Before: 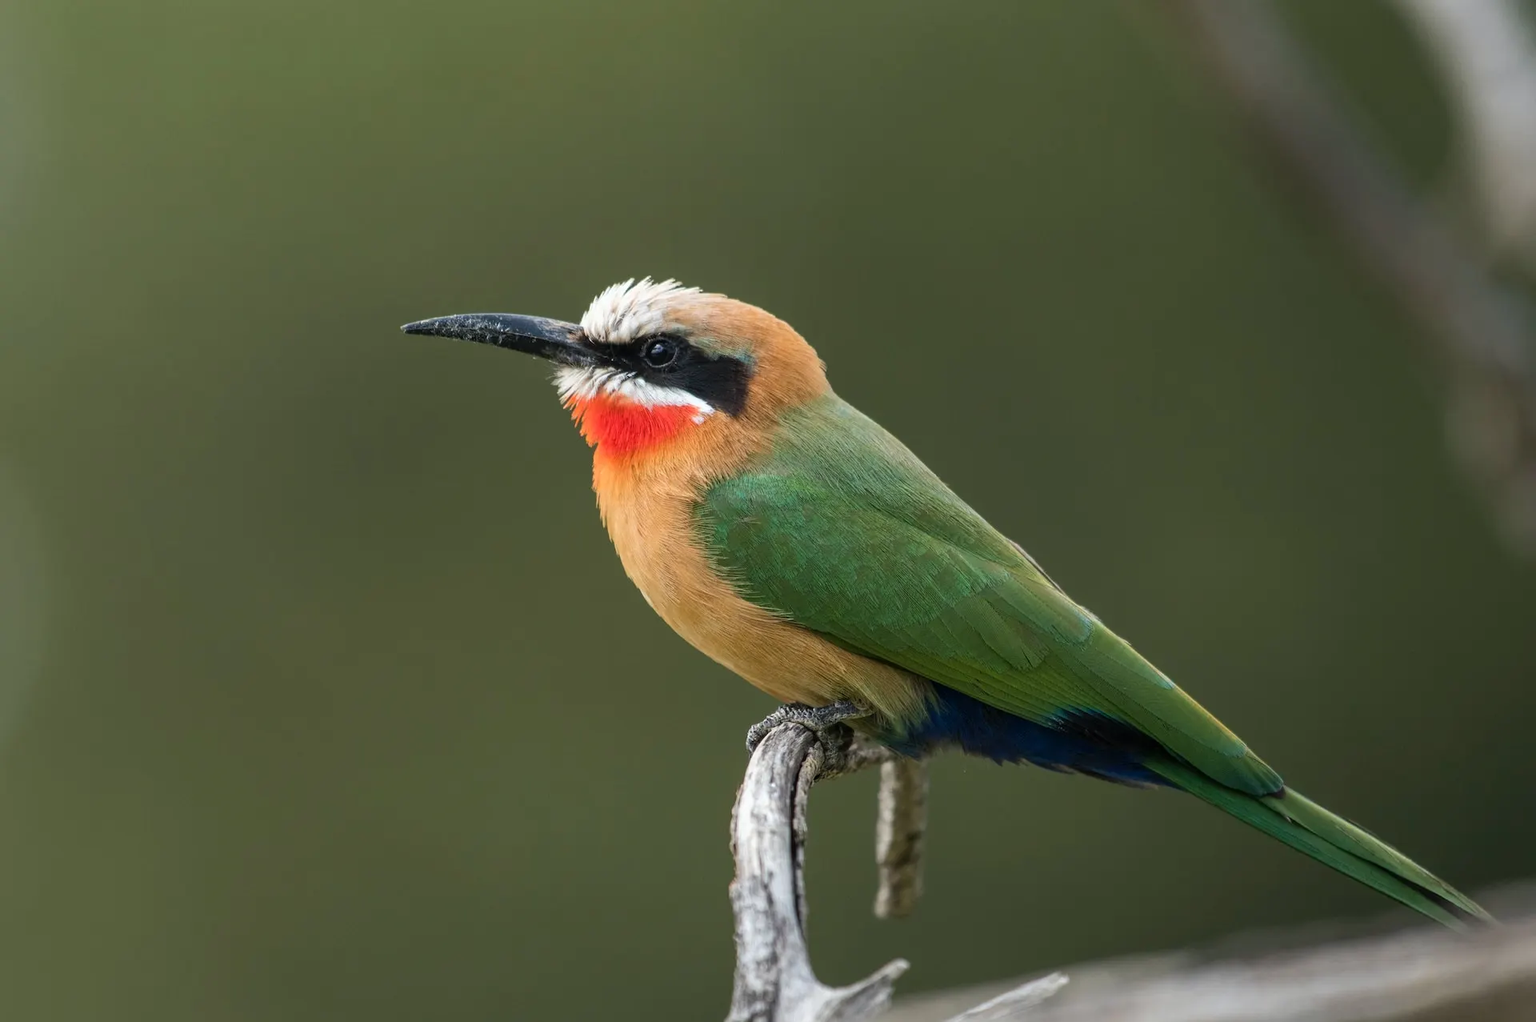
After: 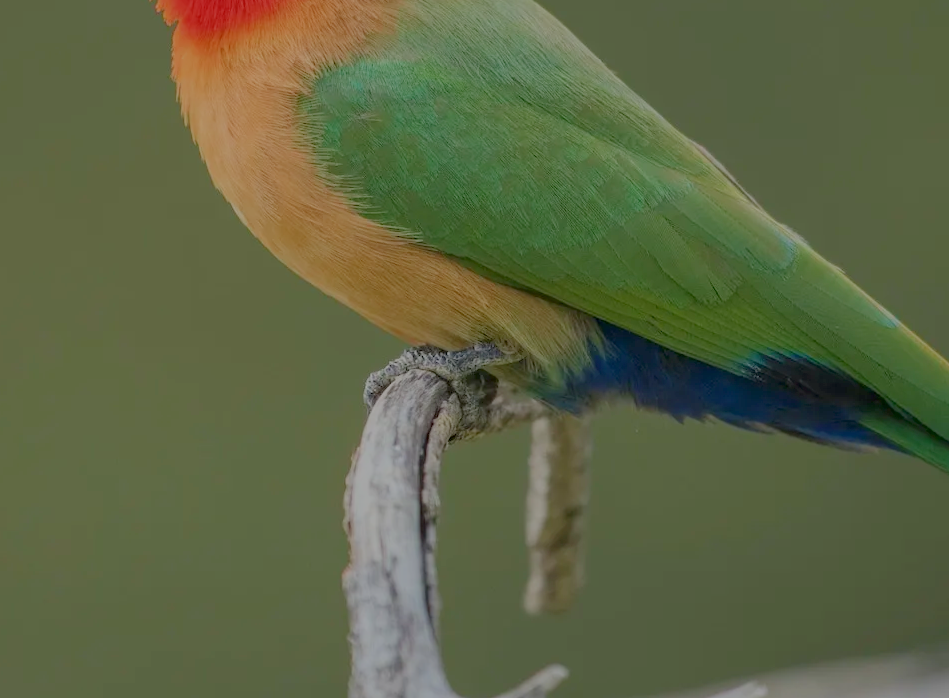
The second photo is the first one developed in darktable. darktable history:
crop: left 29.672%, top 41.786%, right 20.851%, bottom 3.487%
filmic rgb: black relative exposure -16 EV, white relative exposure 8 EV, threshold 3 EV, hardness 4.17, latitude 50%, contrast 0.5, color science v5 (2021), contrast in shadows safe, contrast in highlights safe, enable highlight reconstruction true
